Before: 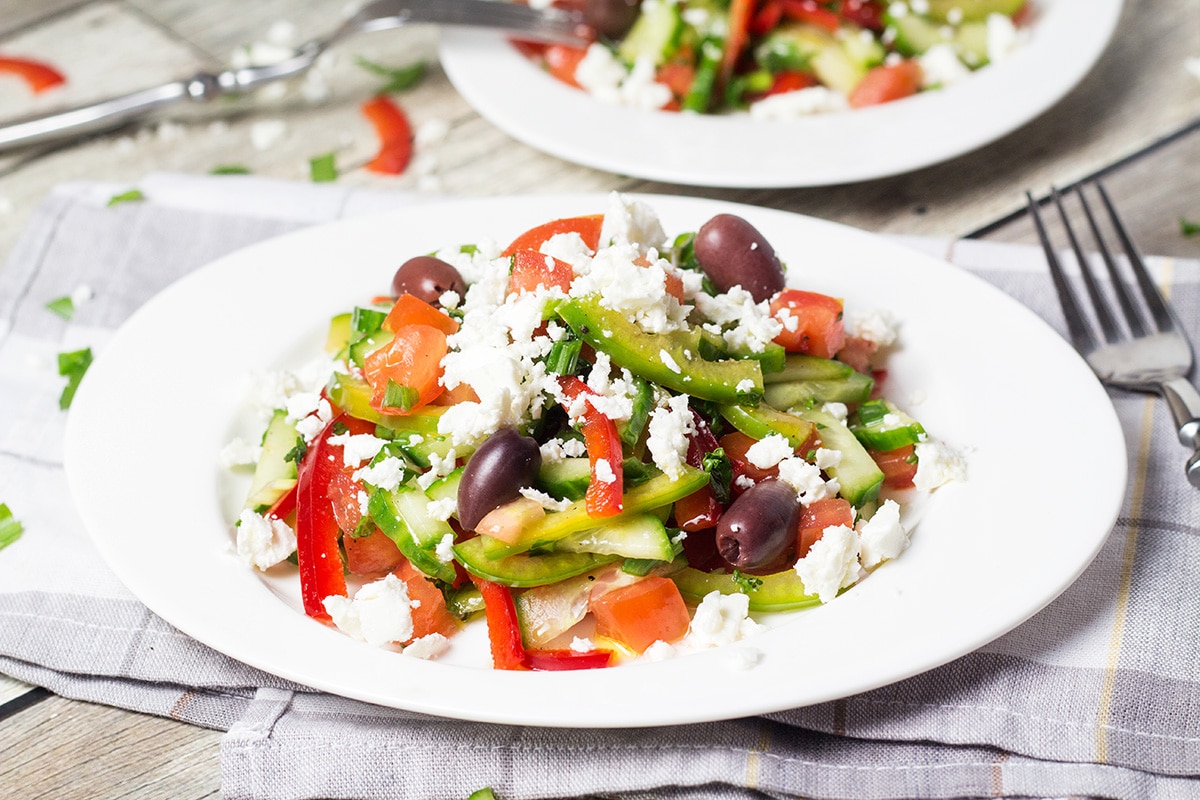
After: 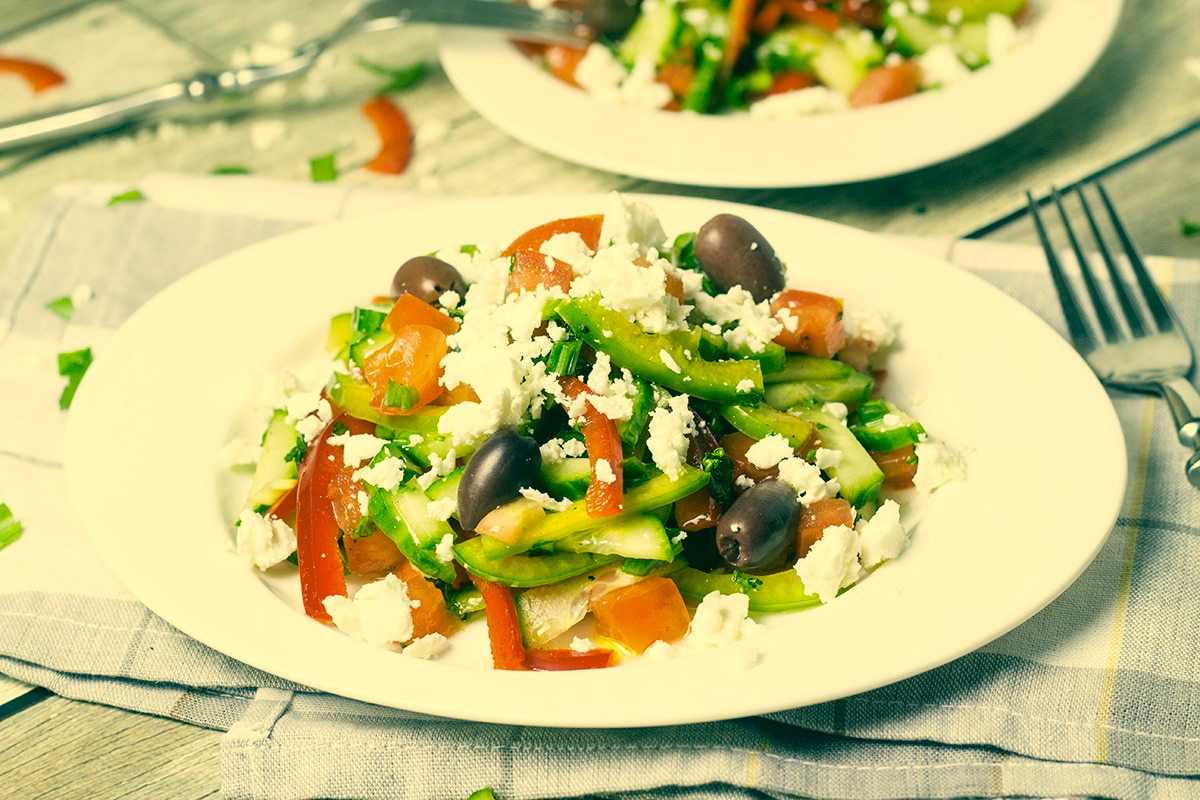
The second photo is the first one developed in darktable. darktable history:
color correction: highlights a* 1.99, highlights b* 34.57, shadows a* -36.23, shadows b* -5.86
